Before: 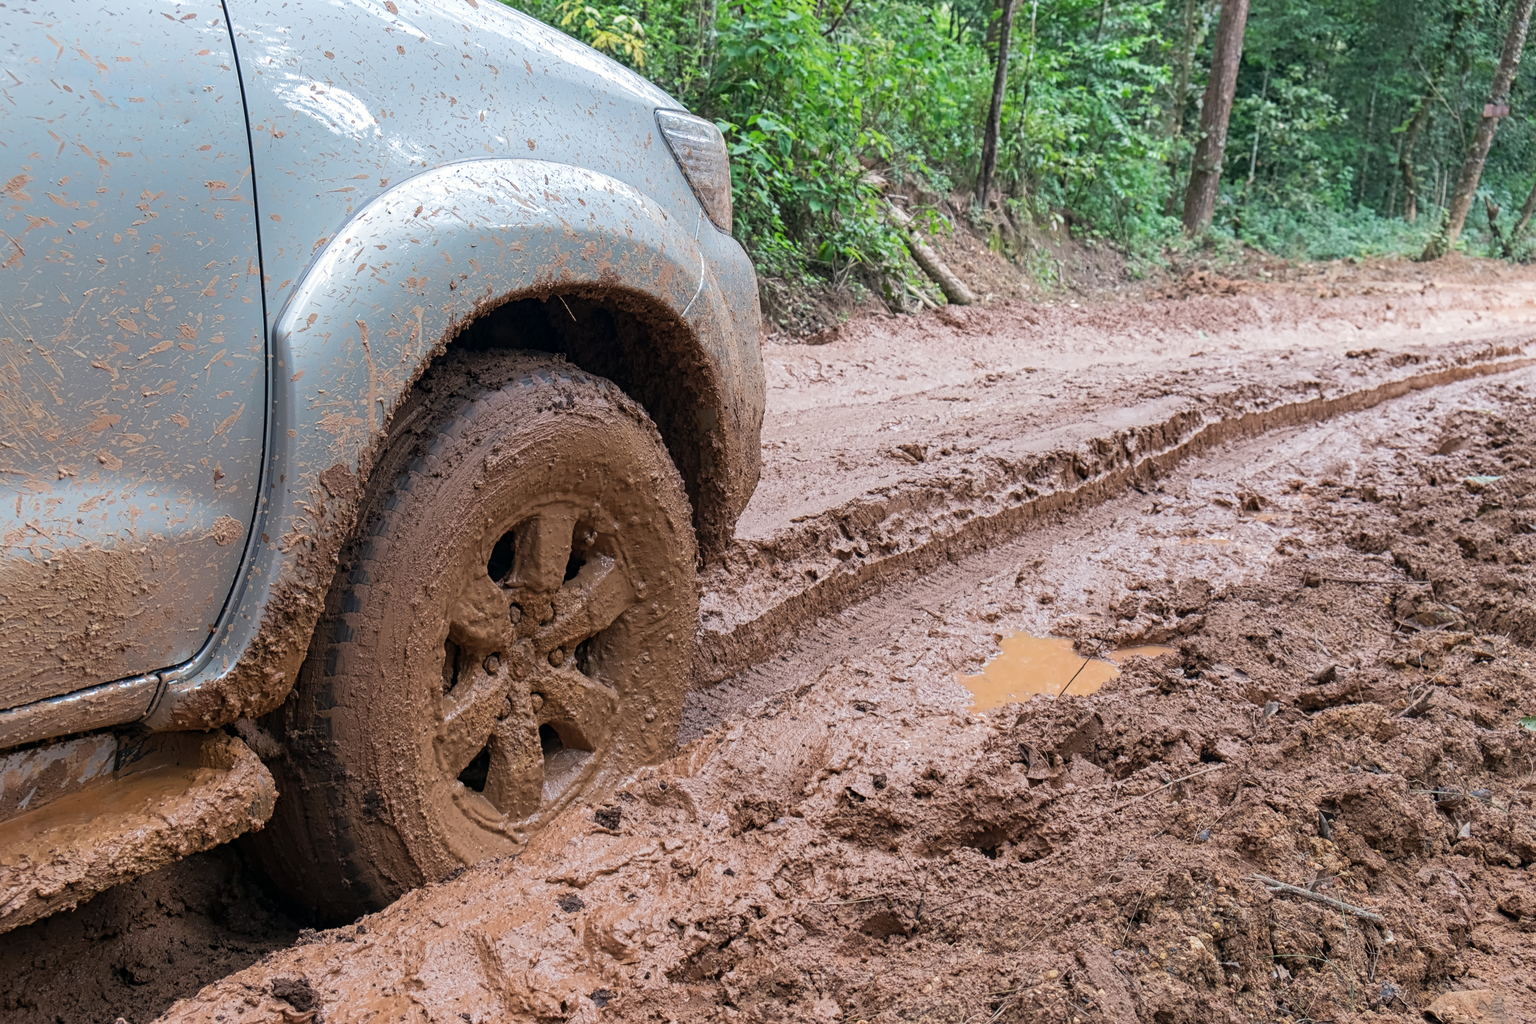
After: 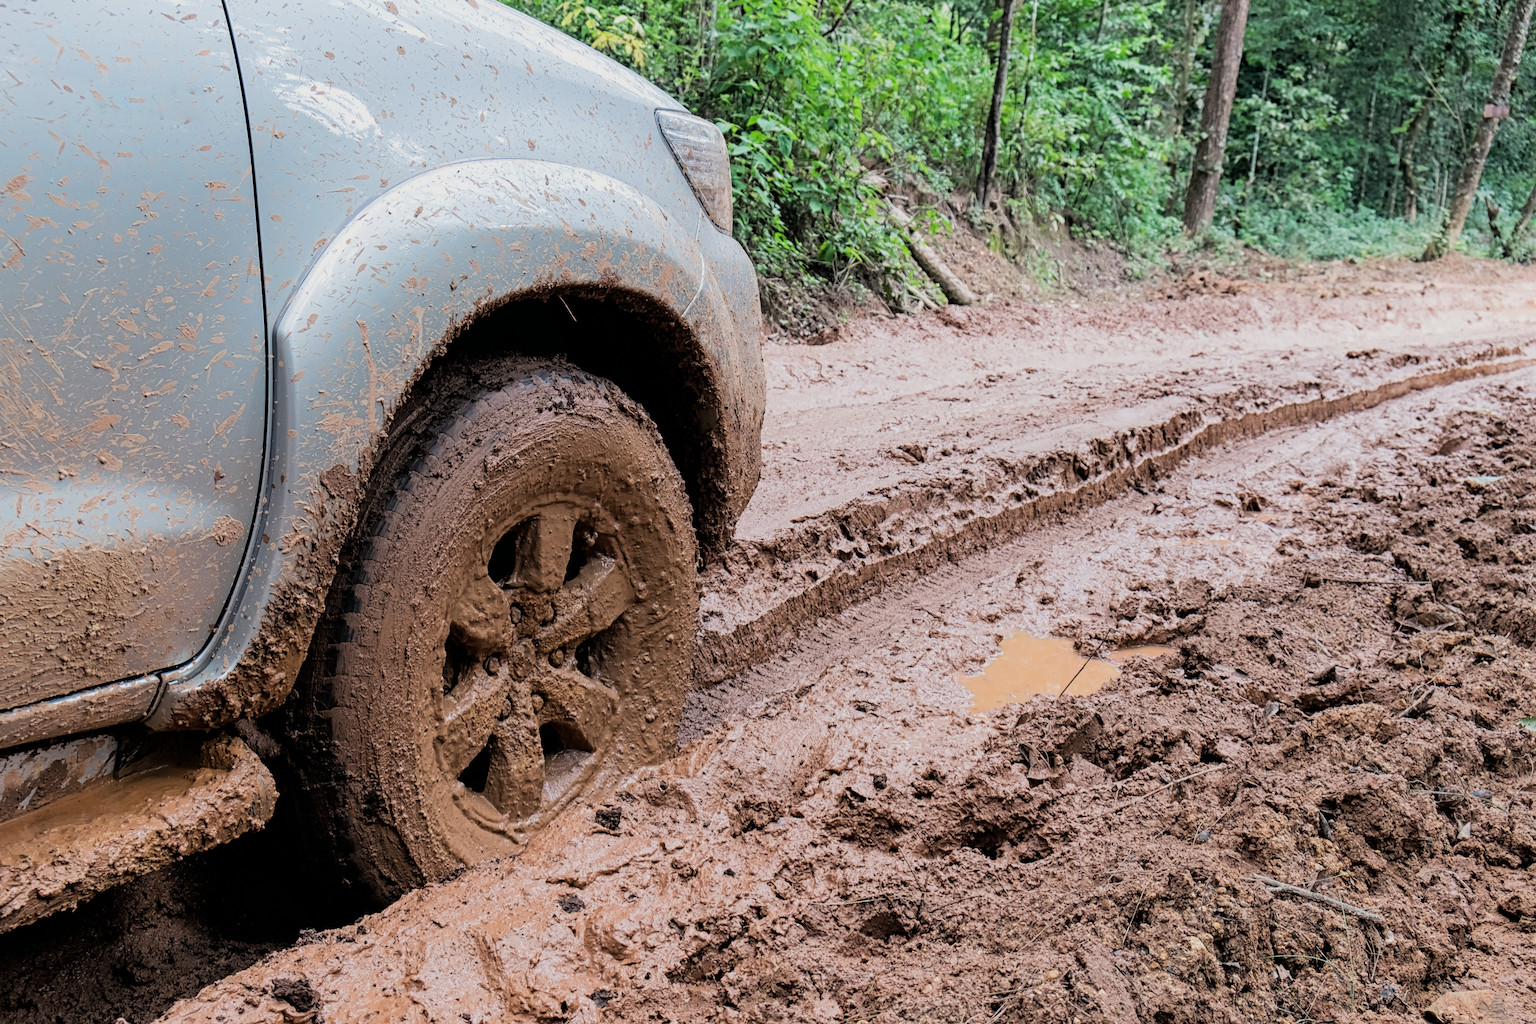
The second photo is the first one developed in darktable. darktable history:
filmic rgb: black relative exposure -5 EV, hardness 2.88, contrast 1.2, highlights saturation mix -30%
exposure: black level correction 0.001, exposure 0.191 EV, compensate highlight preservation false
